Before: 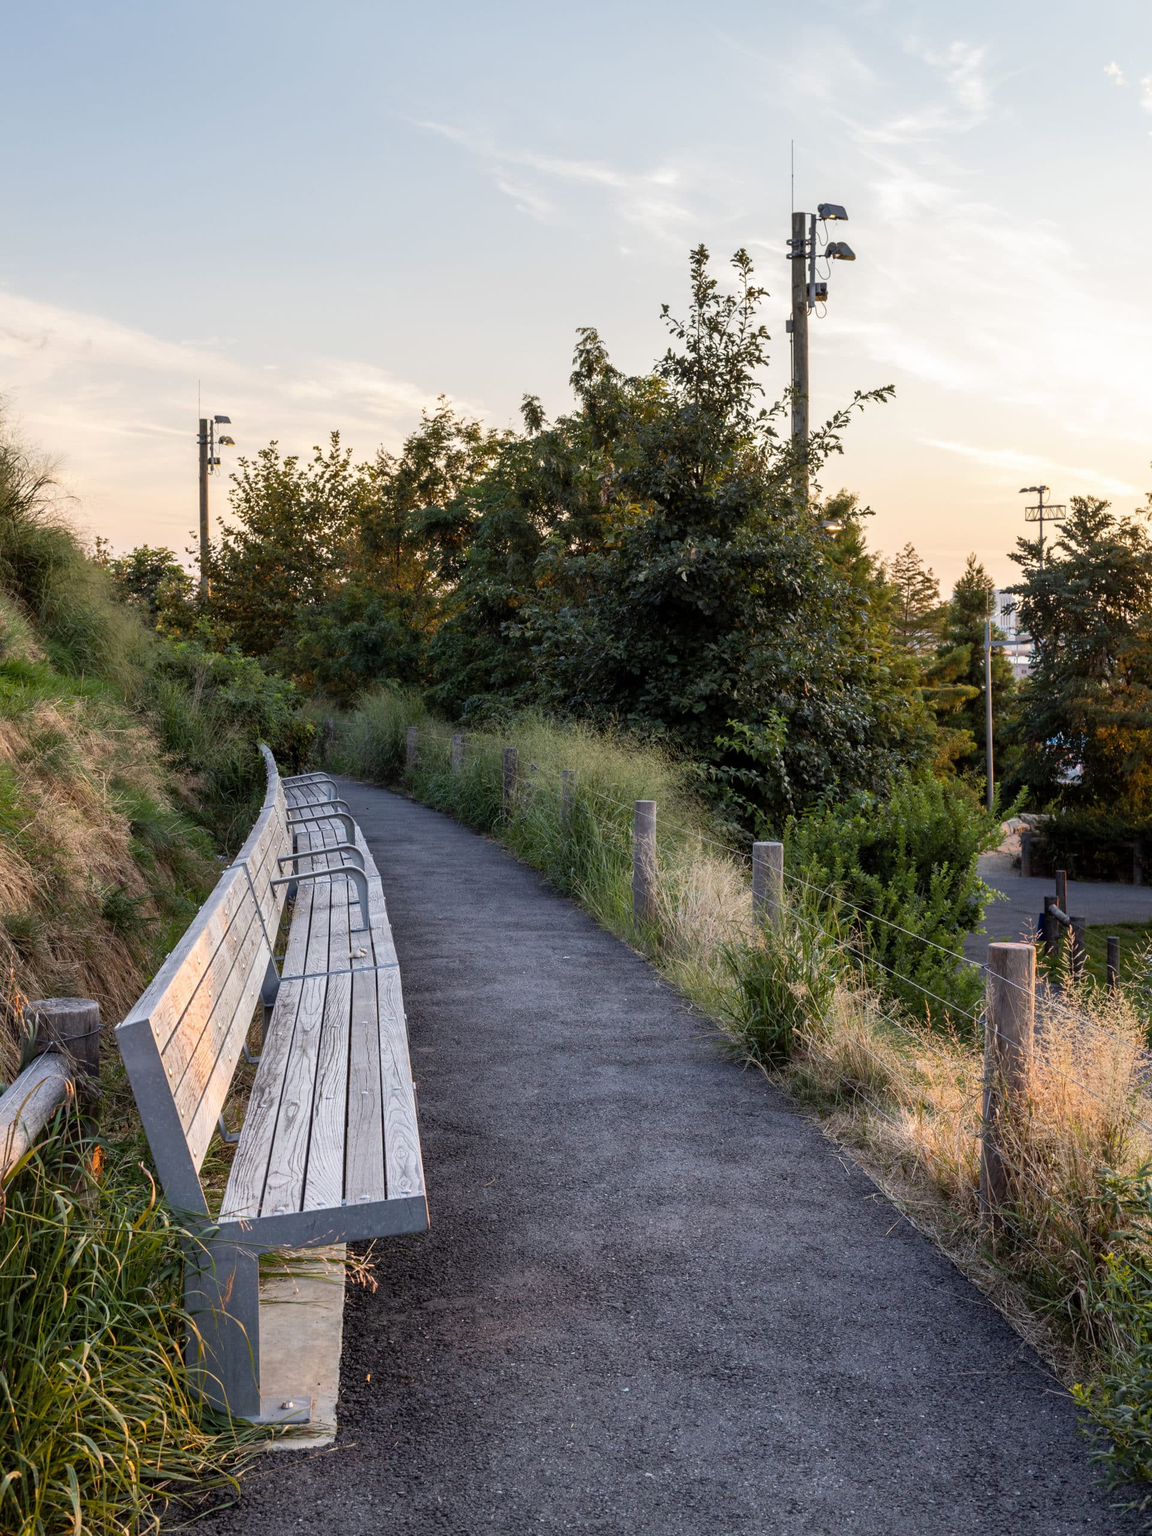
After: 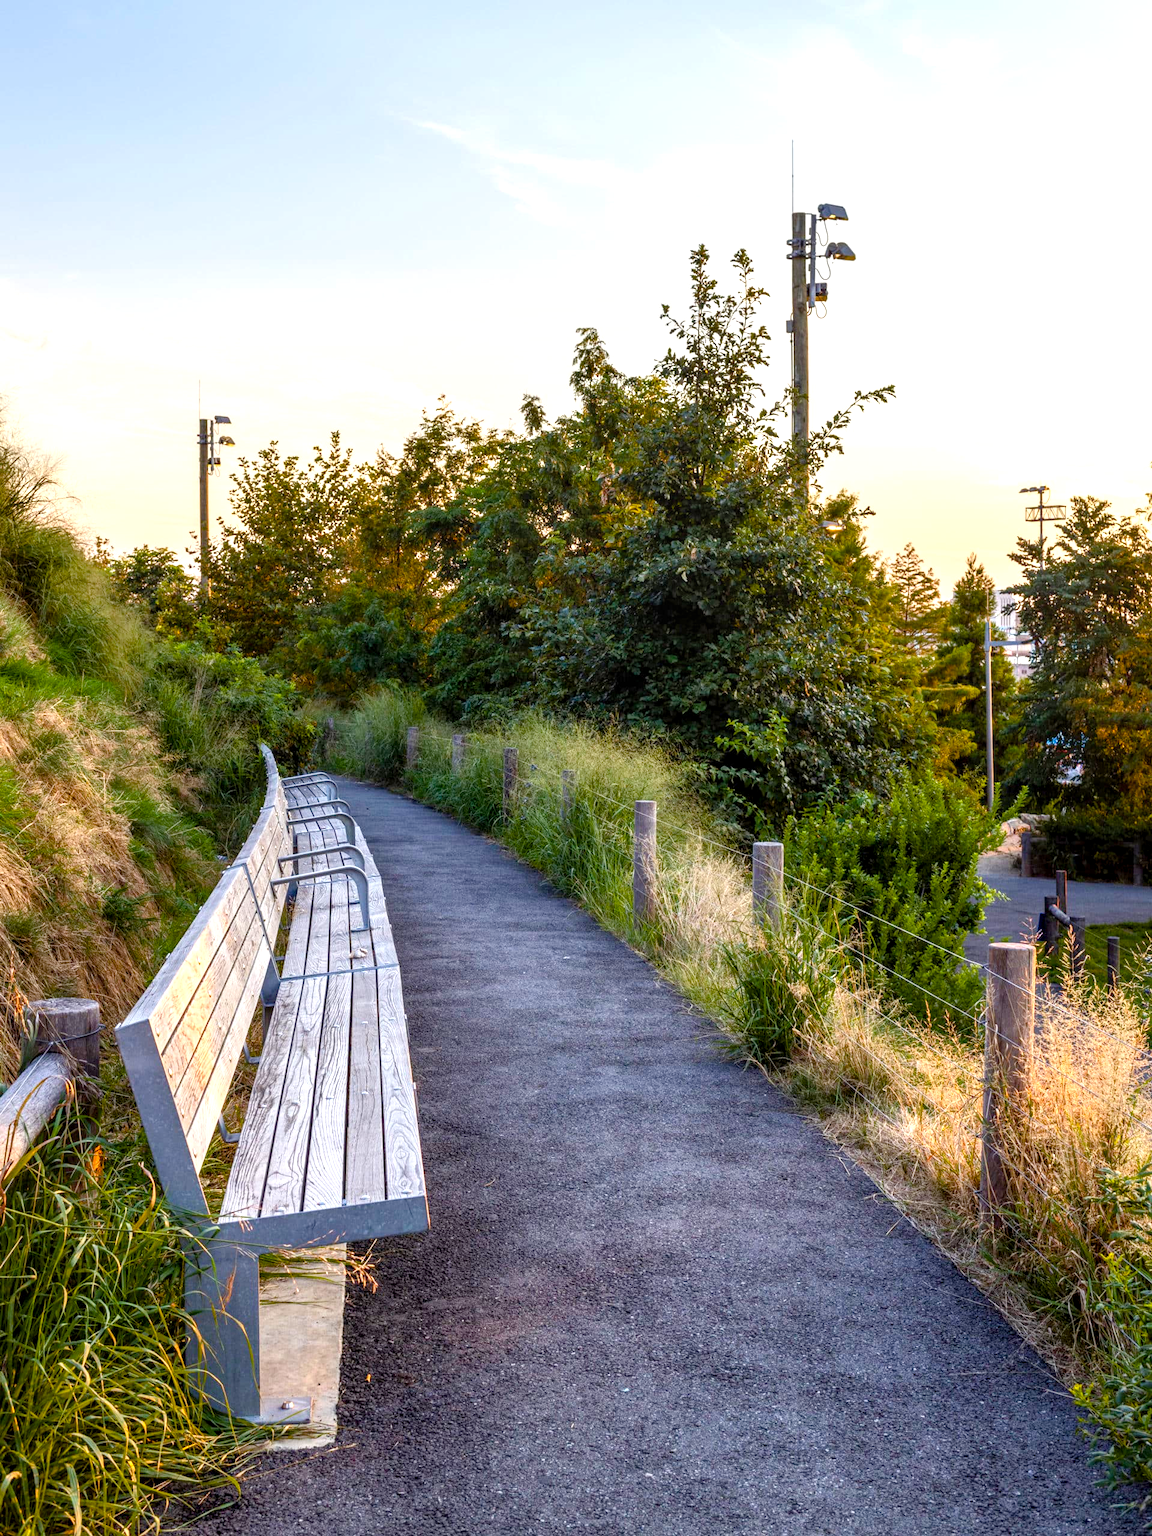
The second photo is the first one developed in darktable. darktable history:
local contrast: on, module defaults
exposure: exposure 0.566 EV, compensate highlight preservation false
color balance rgb: perceptual saturation grading › global saturation 20%, perceptual saturation grading › highlights -25%, perceptual saturation grading › shadows 50.52%, global vibrance 40.24%
